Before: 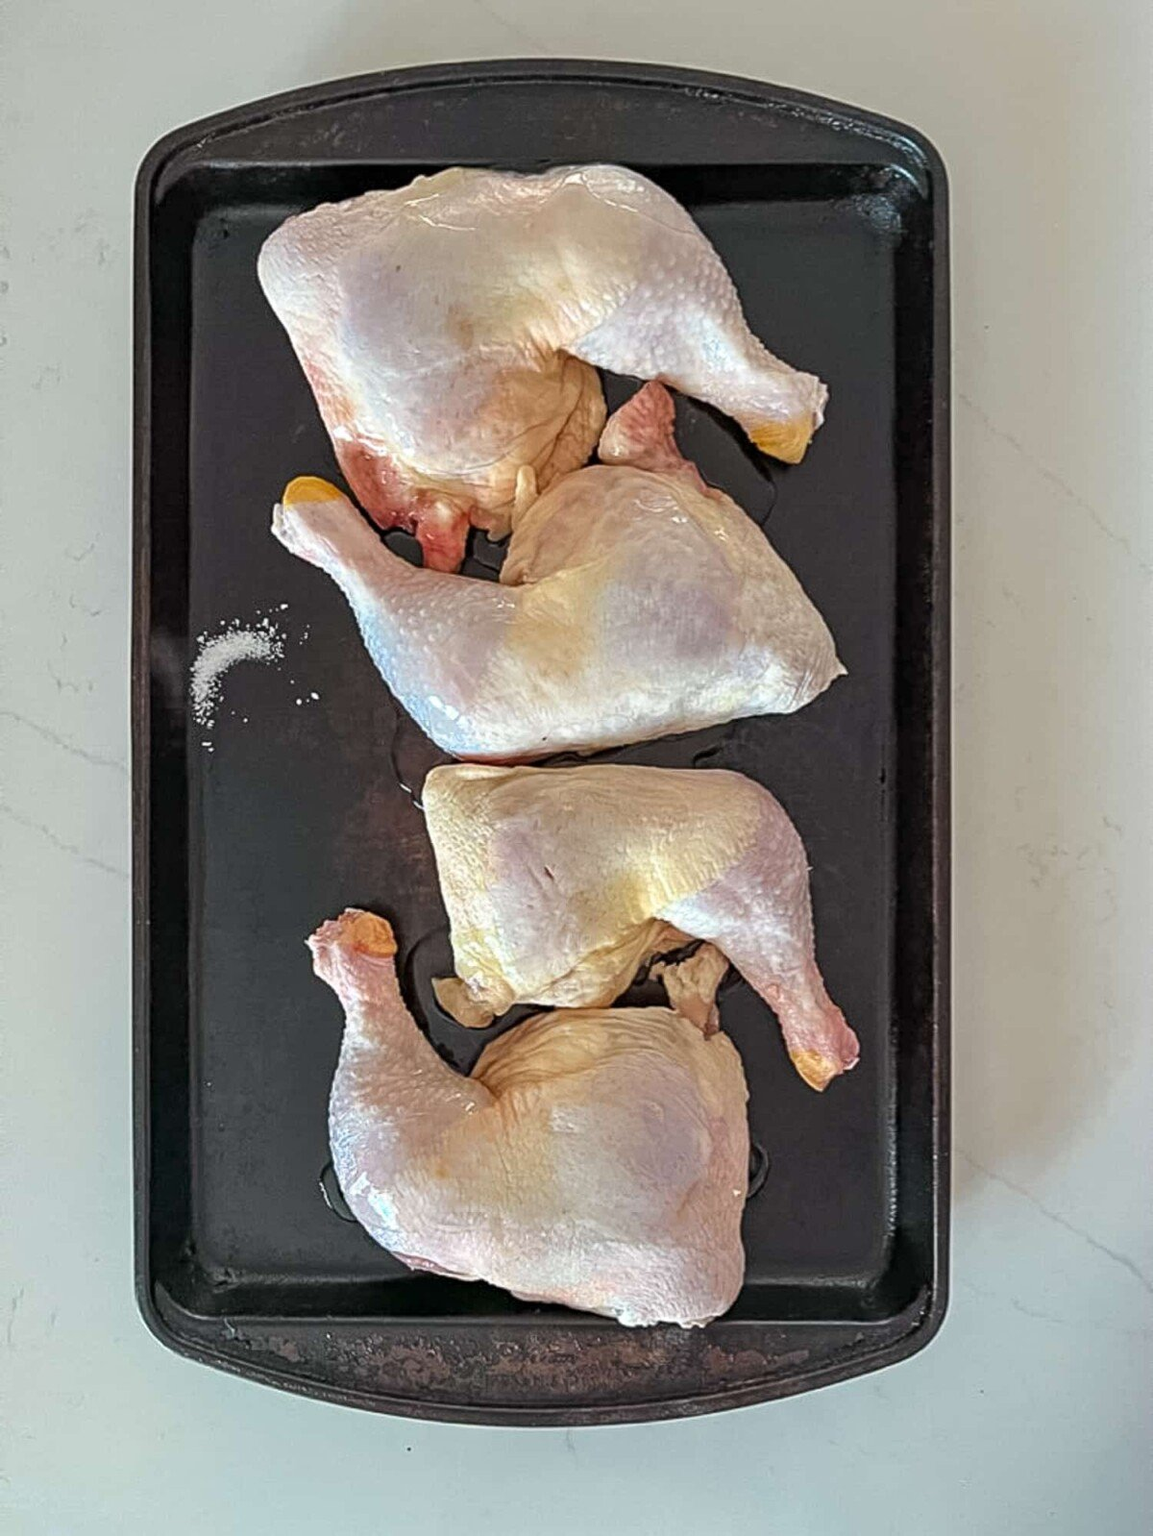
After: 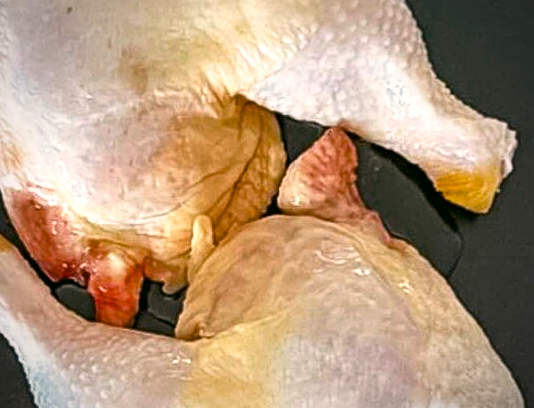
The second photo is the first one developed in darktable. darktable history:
color balance rgb: perceptual saturation grading › global saturation 19.732%, saturation formula JzAzBz (2021)
color zones: curves: ch0 [(0.25, 0.5) (0.347, 0.092) (0.75, 0.5)]; ch1 [(0.25, 0.5) (0.33, 0.51) (0.75, 0.5)]
crop: left 28.777%, top 16.869%, right 26.655%, bottom 57.585%
local contrast: mode bilateral grid, contrast 21, coarseness 49, detail 119%, midtone range 0.2
color correction: highlights a* 4.65, highlights b* 4.91, shadows a* -7.68, shadows b* 4.53
vignetting: on, module defaults
base curve: curves: ch0 [(0, 0) (0.666, 0.806) (1, 1)], preserve colors none
